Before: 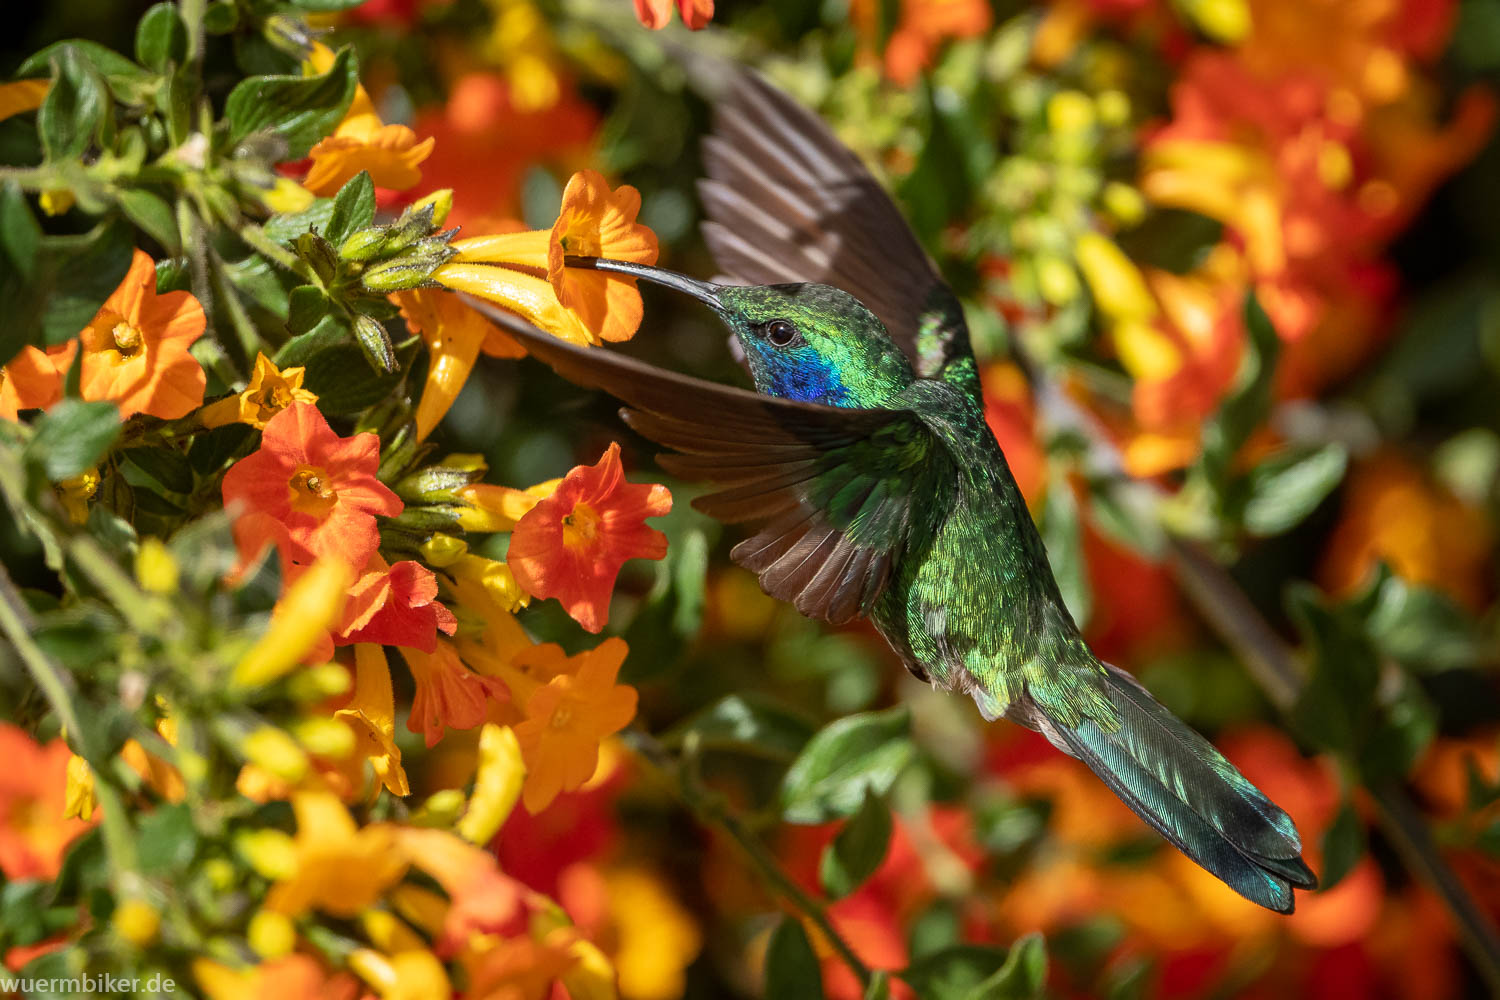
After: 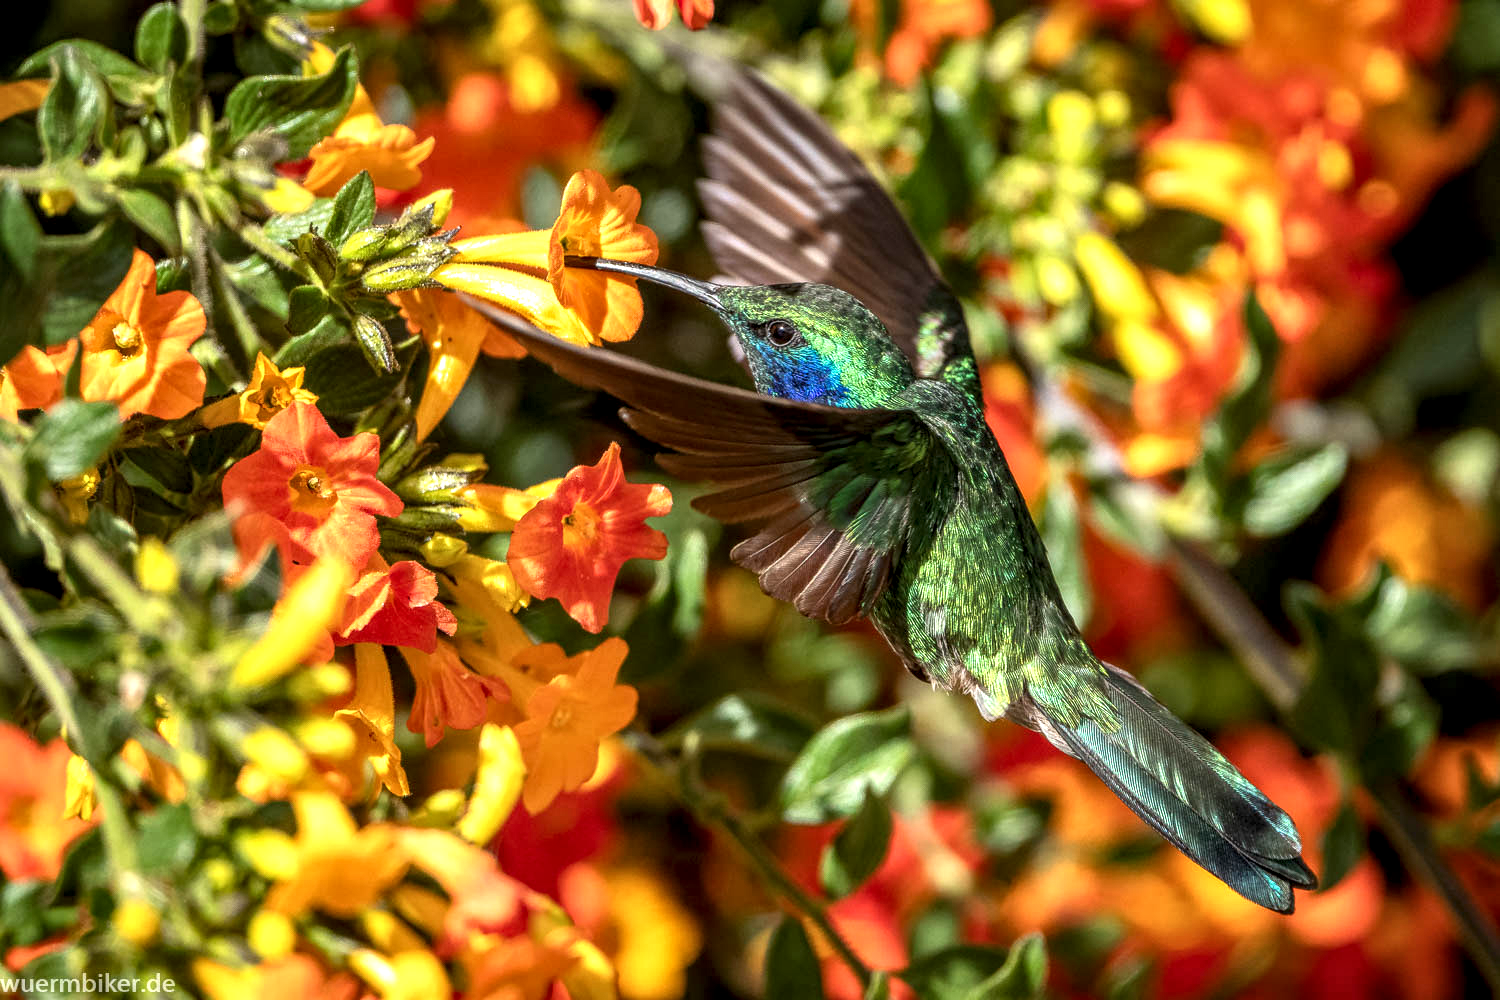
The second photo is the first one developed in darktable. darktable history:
local contrast: highlights 27%, detail 150%
exposure: exposure 0.496 EV, compensate exposure bias true, compensate highlight preservation false
